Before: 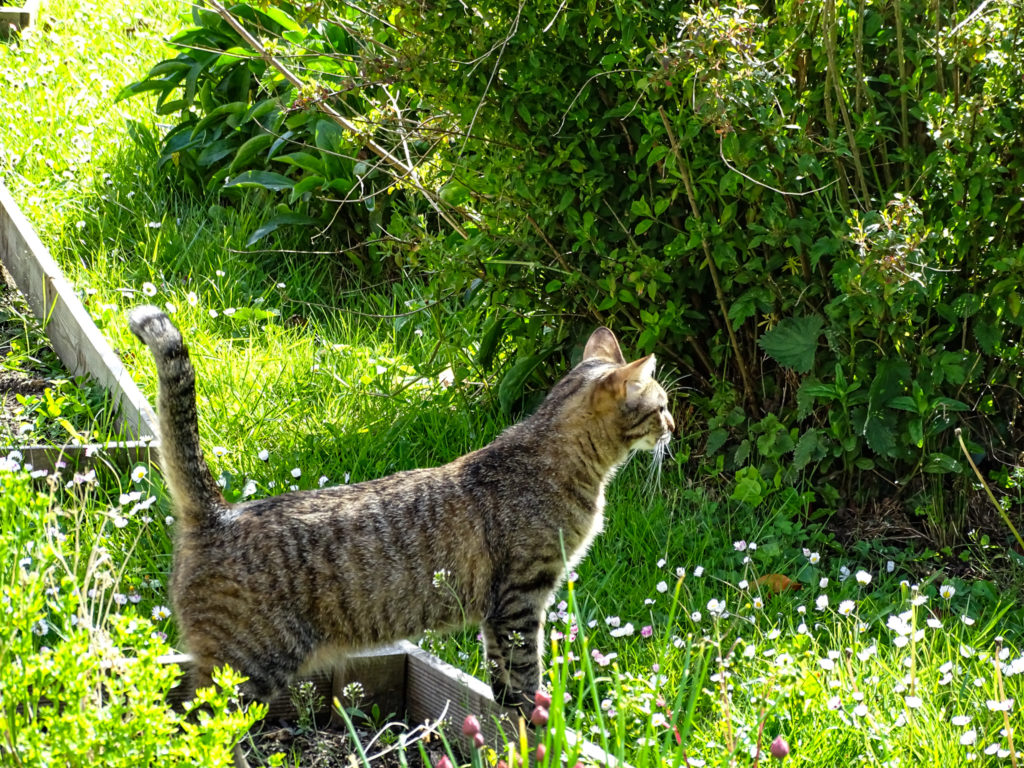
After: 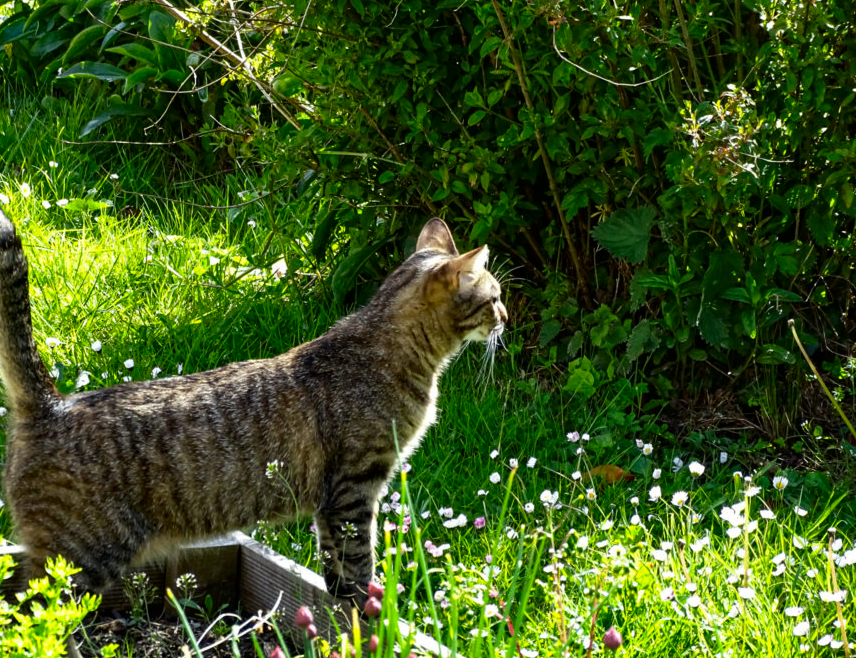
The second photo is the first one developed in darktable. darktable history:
contrast brightness saturation: contrast 0.07, brightness -0.13, saturation 0.06
crop: left 16.315%, top 14.246%
